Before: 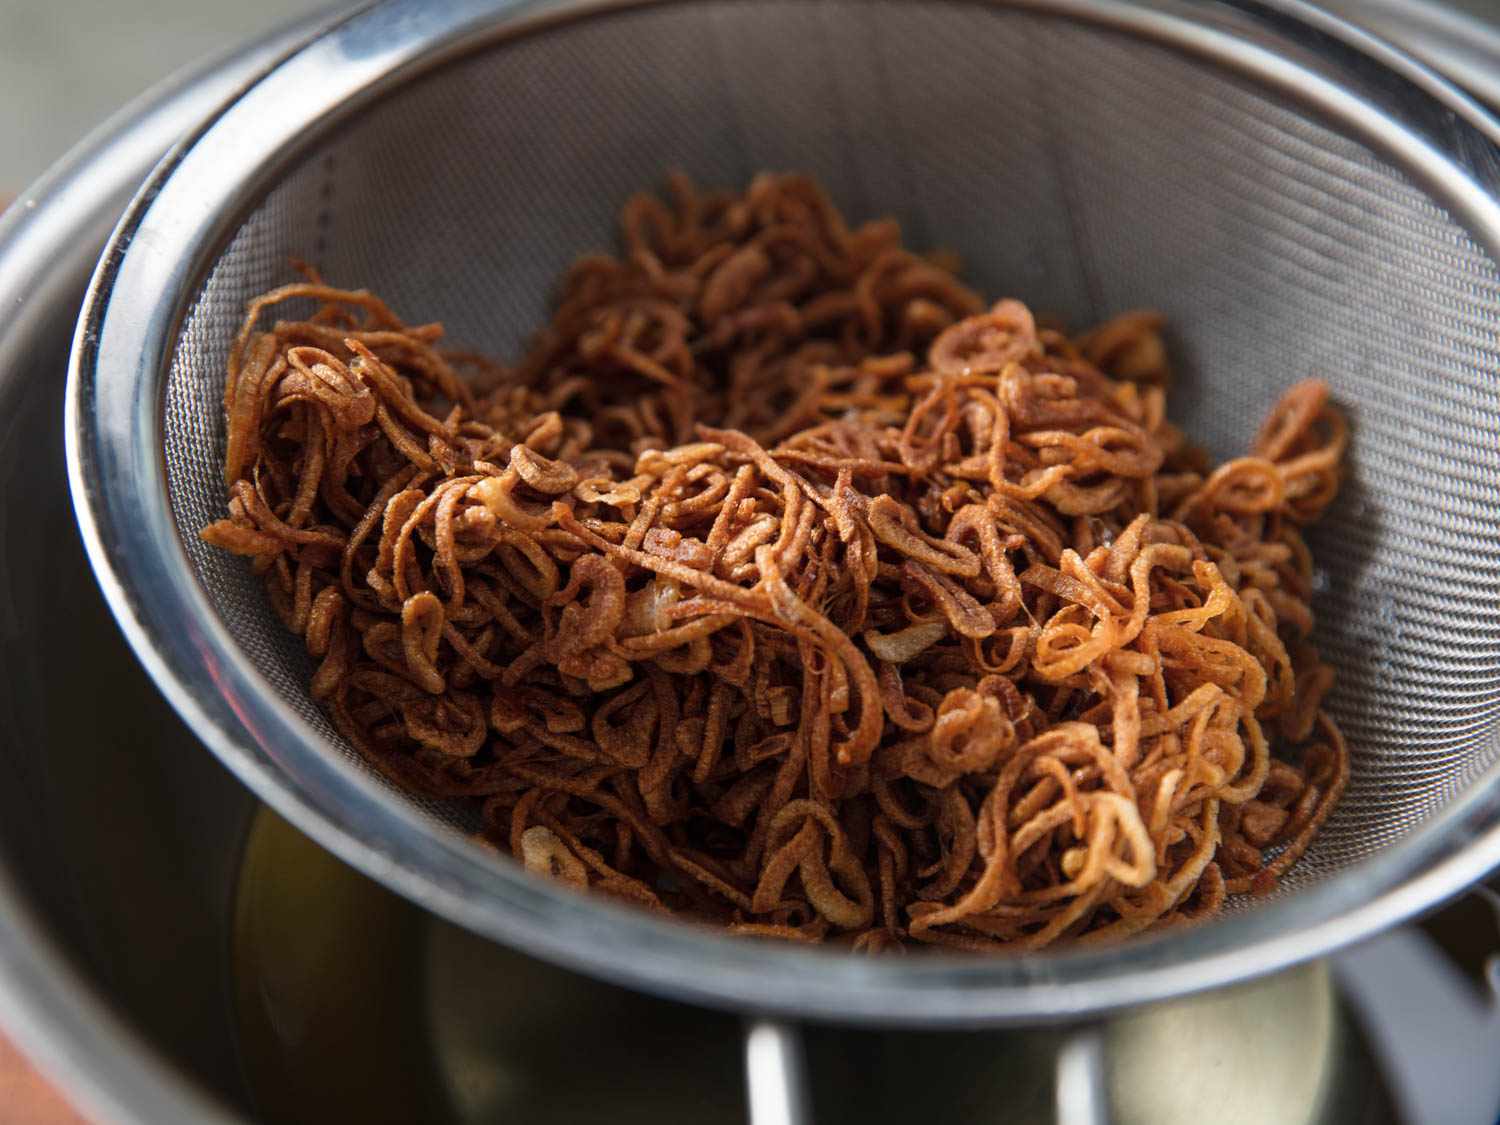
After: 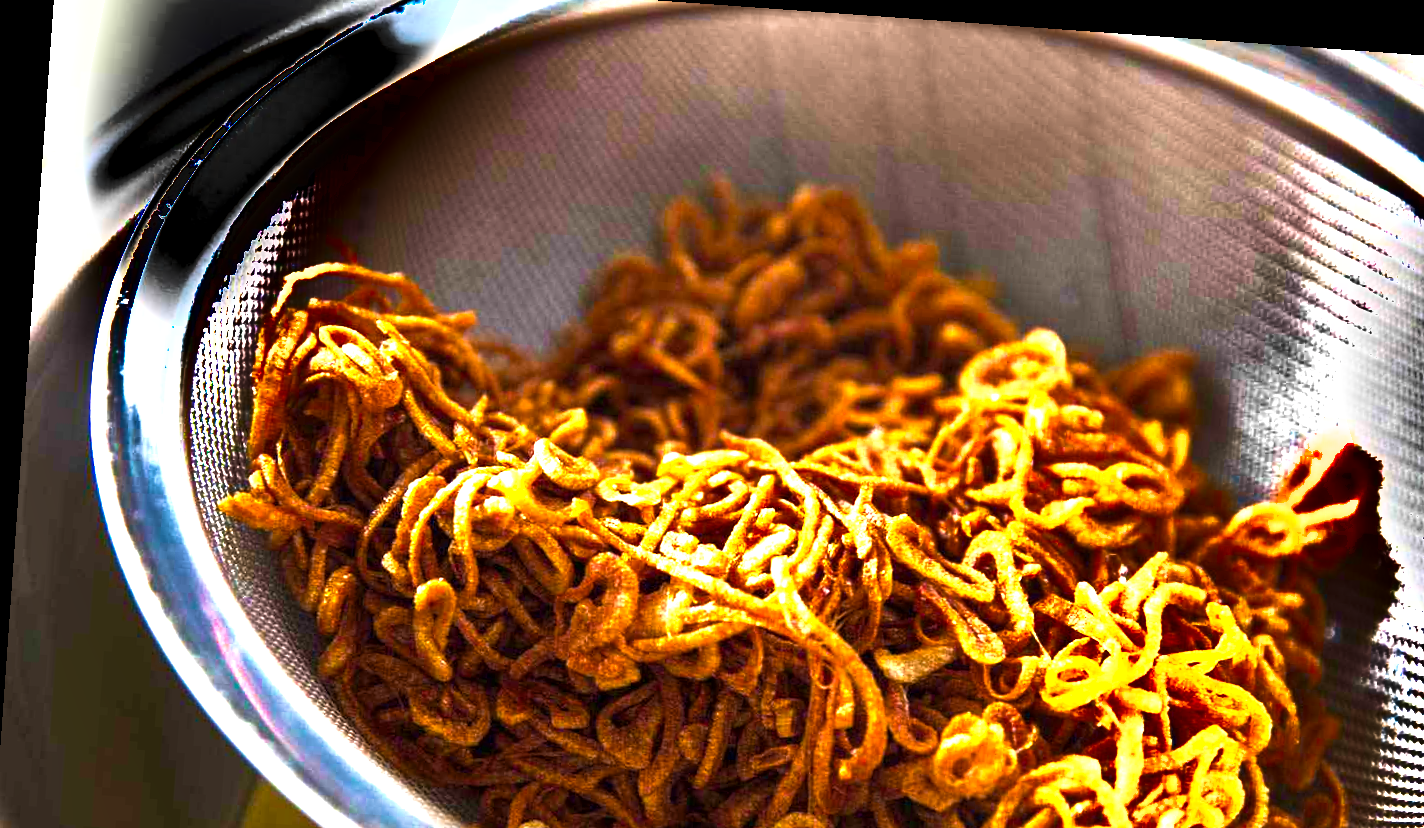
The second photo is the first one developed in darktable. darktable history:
crop: left 1.509%, top 3.452%, right 7.696%, bottom 28.452%
shadows and highlights: shadows 24.5, highlights -78.15, soften with gaussian
velvia: strength 45%
color balance rgb: perceptual saturation grading › global saturation 25%, perceptual brilliance grading › global brilliance 35%, perceptual brilliance grading › highlights 50%, perceptual brilliance grading › mid-tones 60%, perceptual brilliance grading › shadows 35%, global vibrance 20%
rotate and perspective: rotation 4.1°, automatic cropping off
